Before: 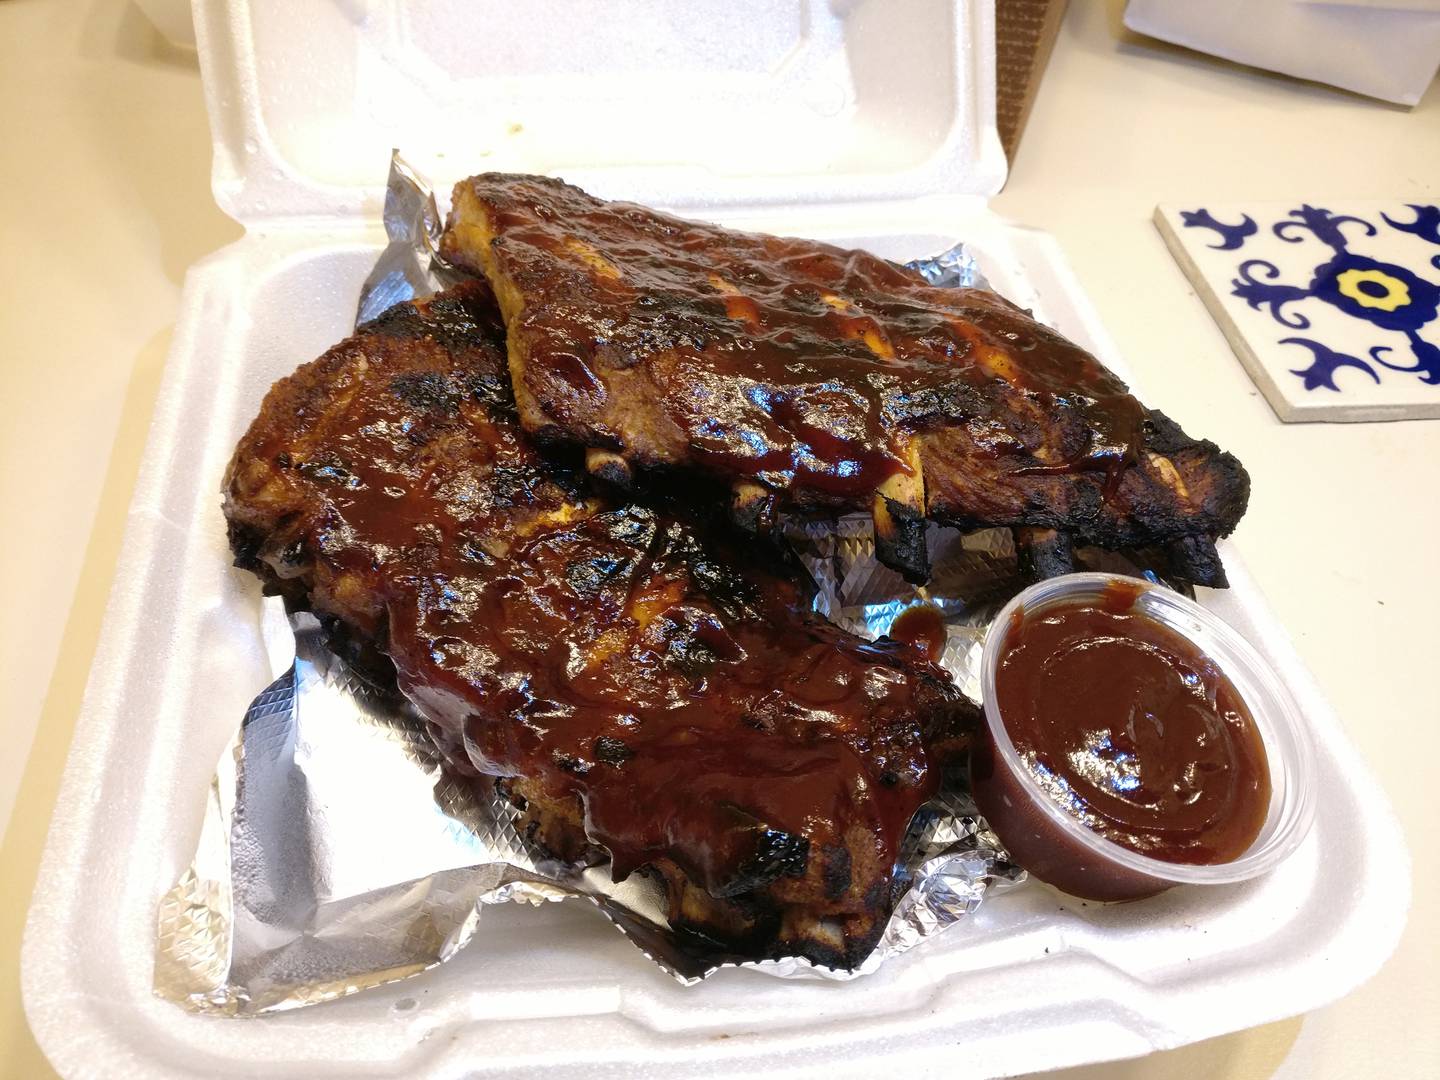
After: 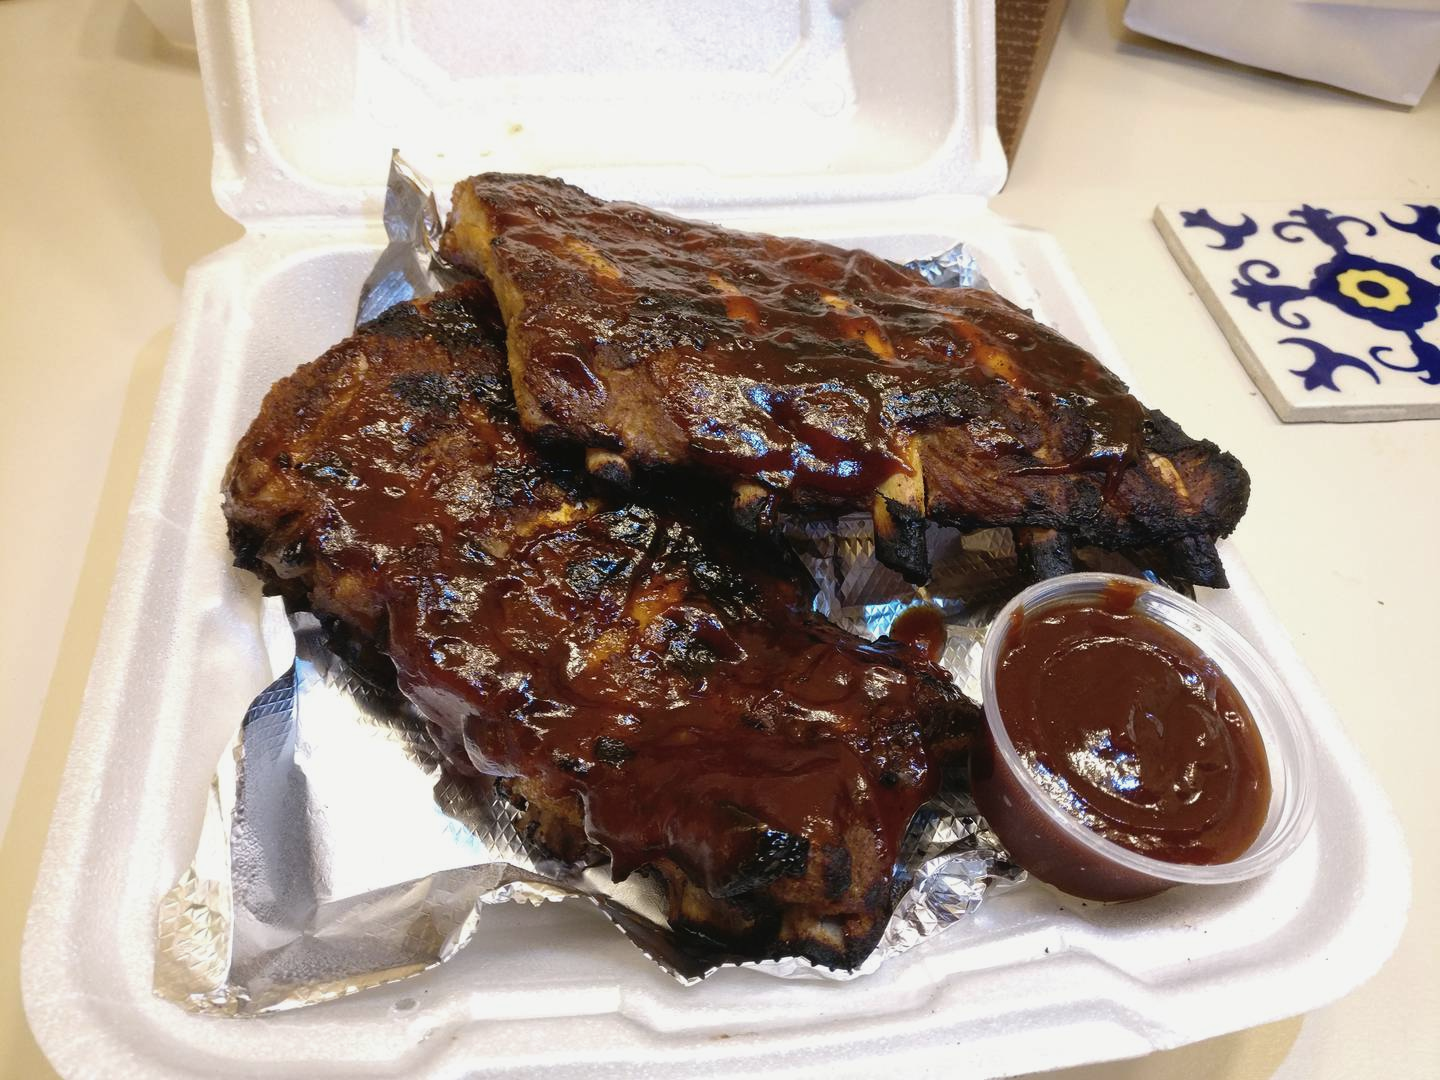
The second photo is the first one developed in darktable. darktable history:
contrast brightness saturation: contrast -0.067, brightness -0.042, saturation -0.106
